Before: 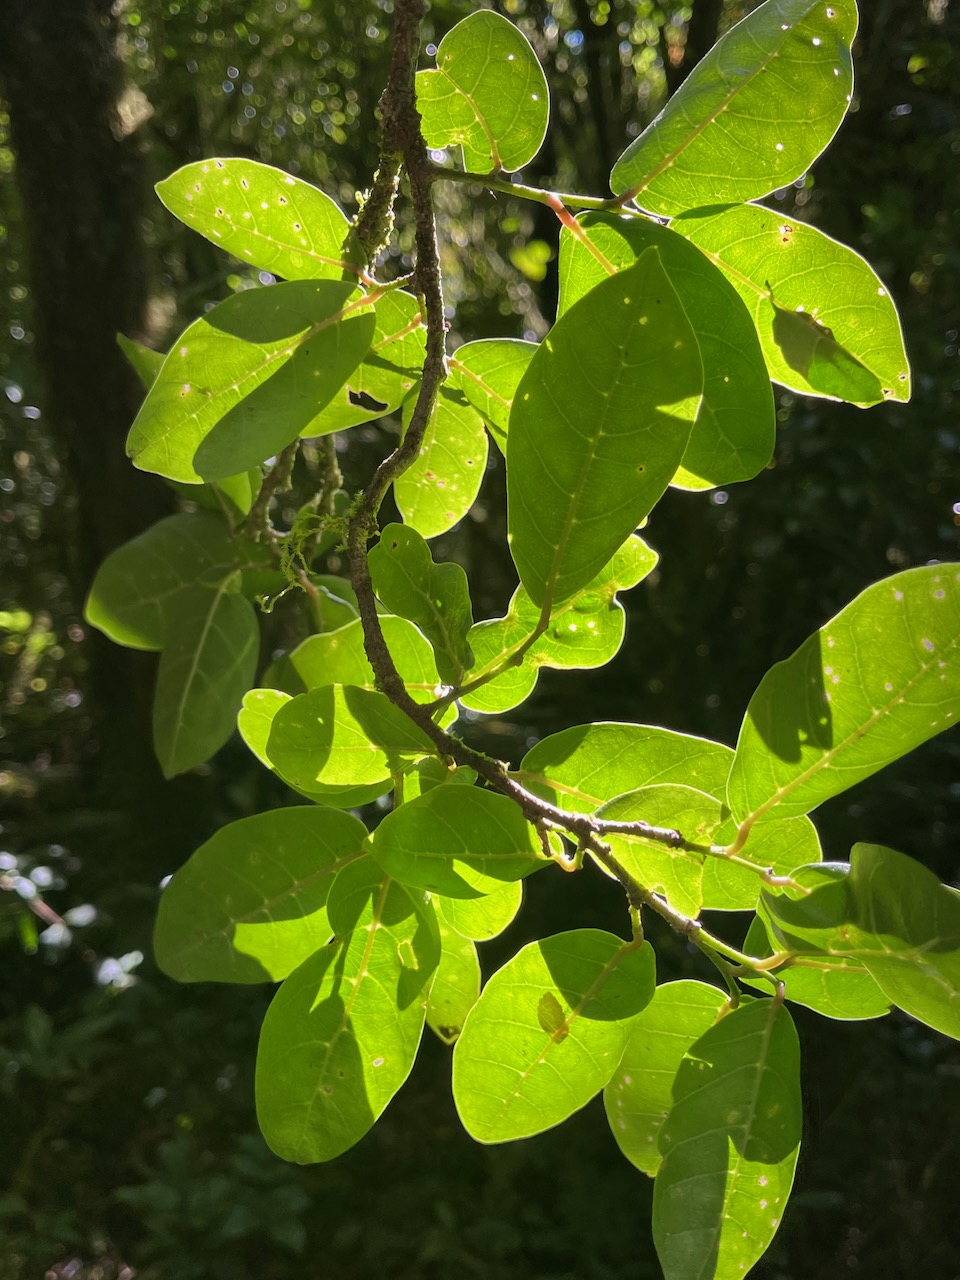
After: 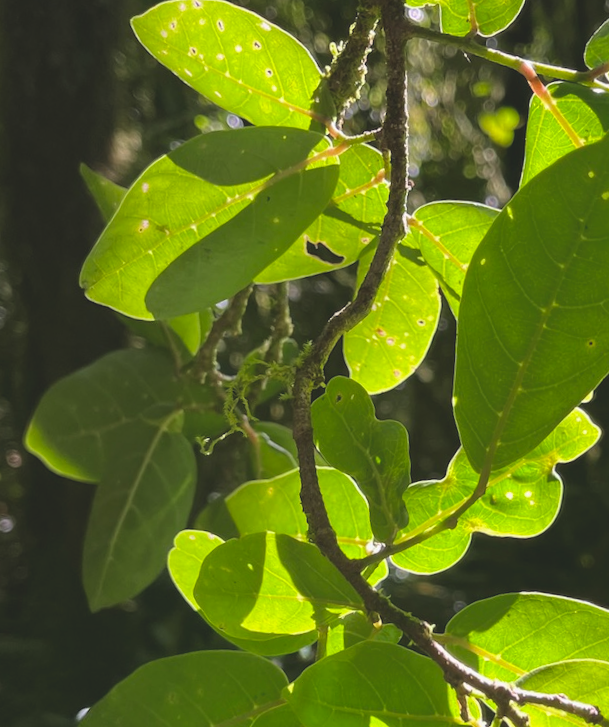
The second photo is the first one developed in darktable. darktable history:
crop and rotate: angle -4.89°, left 2.014%, top 6.7%, right 27.551%, bottom 30.228%
exposure: black level correction -0.015, compensate highlight preservation false
